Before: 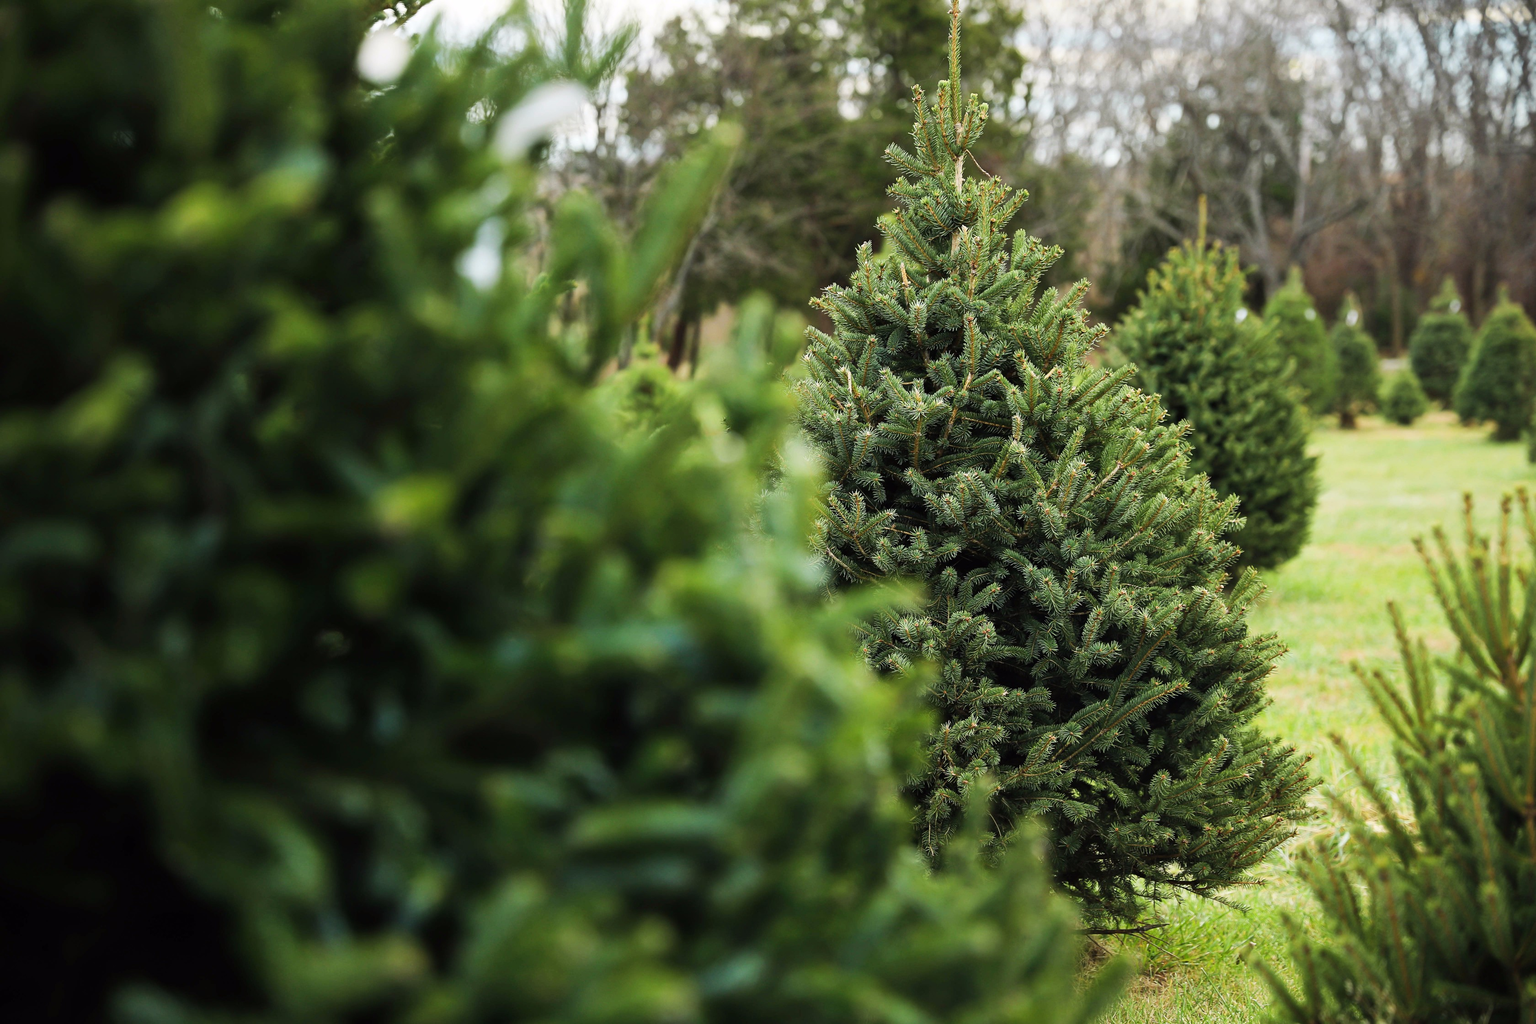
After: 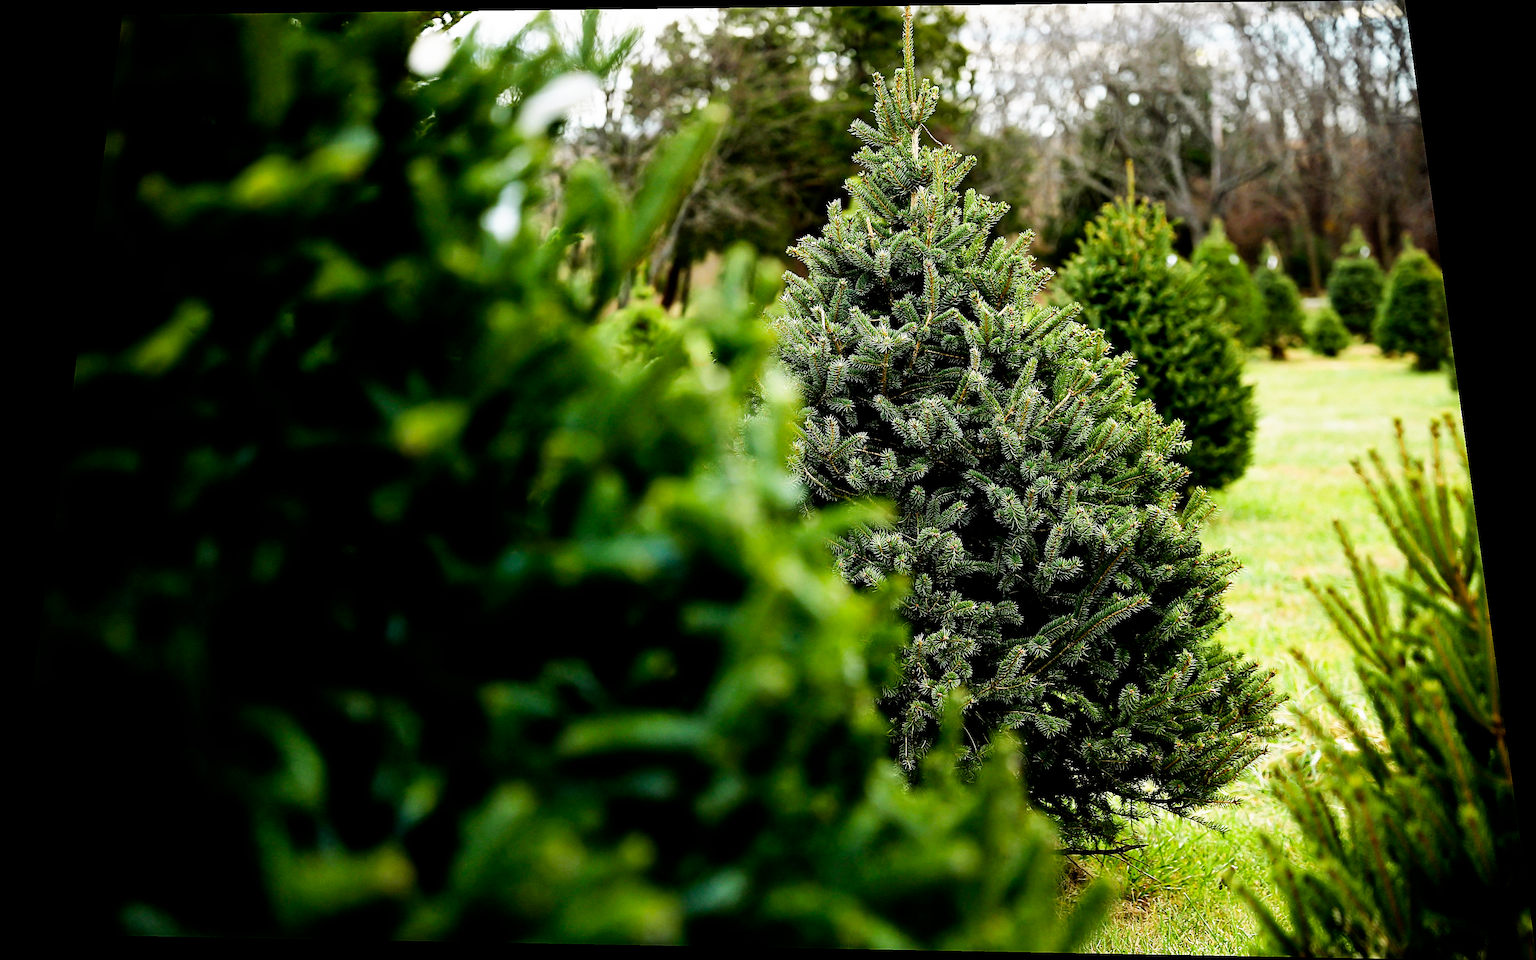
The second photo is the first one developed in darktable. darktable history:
rotate and perspective: rotation 0.128°, lens shift (vertical) -0.181, lens shift (horizontal) -0.044, shear 0.001, automatic cropping off
sharpen: on, module defaults
filmic rgb: black relative exposure -5.5 EV, white relative exposure 2.5 EV, threshold 3 EV, target black luminance 0%, hardness 4.51, latitude 67.35%, contrast 1.453, shadows ↔ highlights balance -3.52%, preserve chrominance no, color science v4 (2020), contrast in shadows soft, enable highlight reconstruction true
